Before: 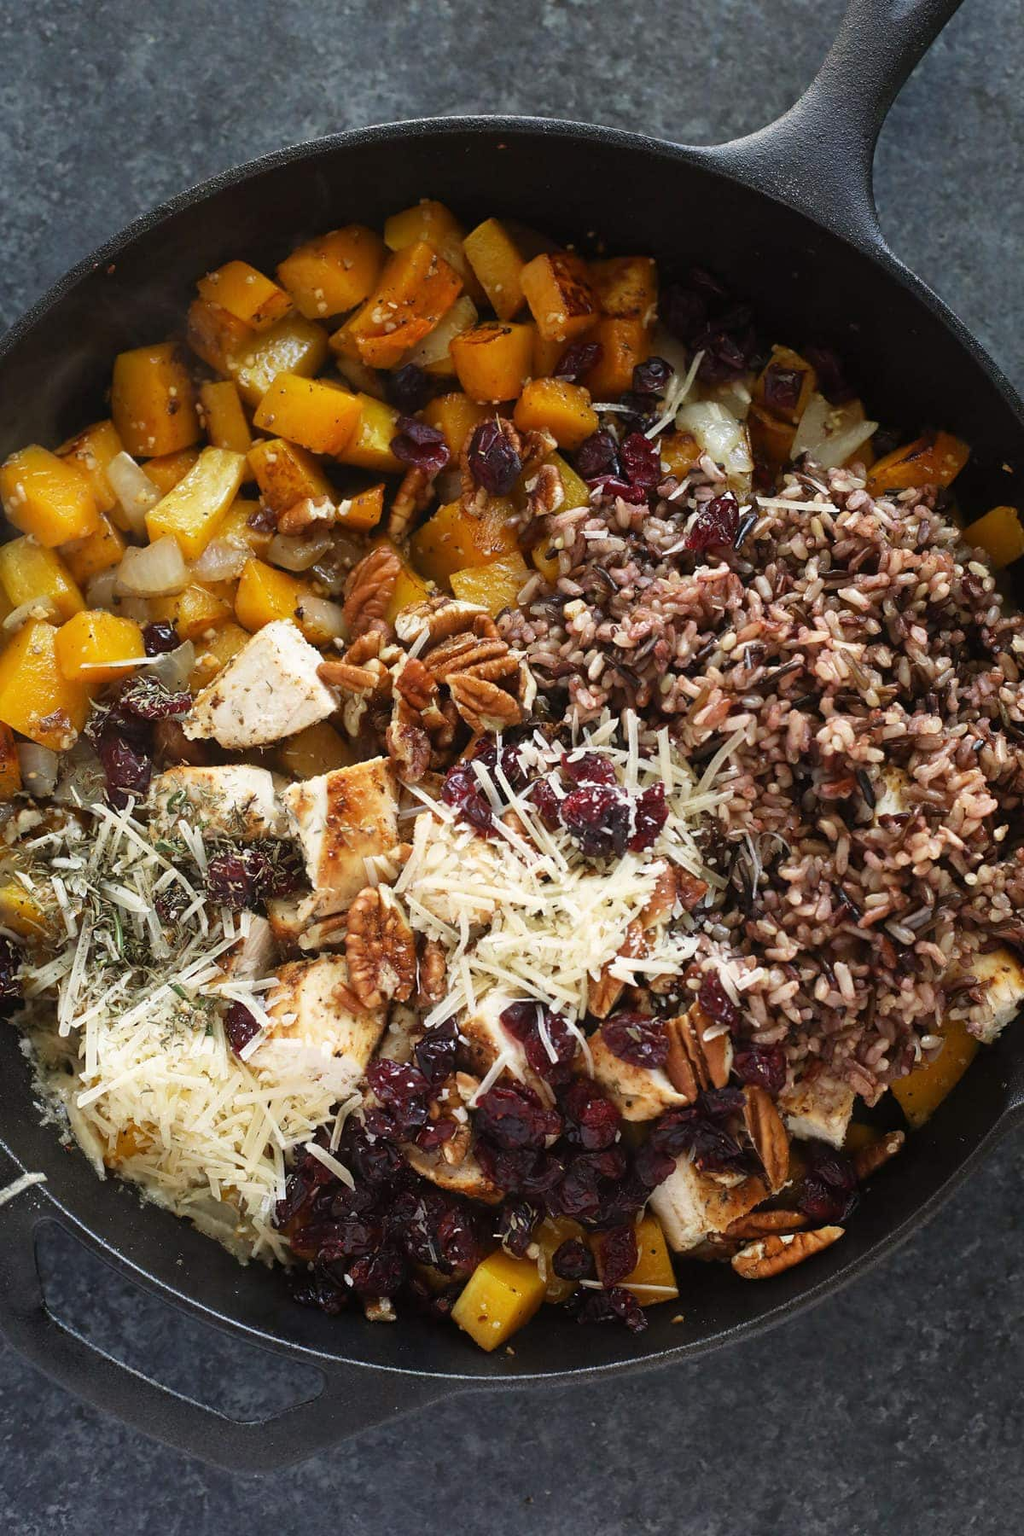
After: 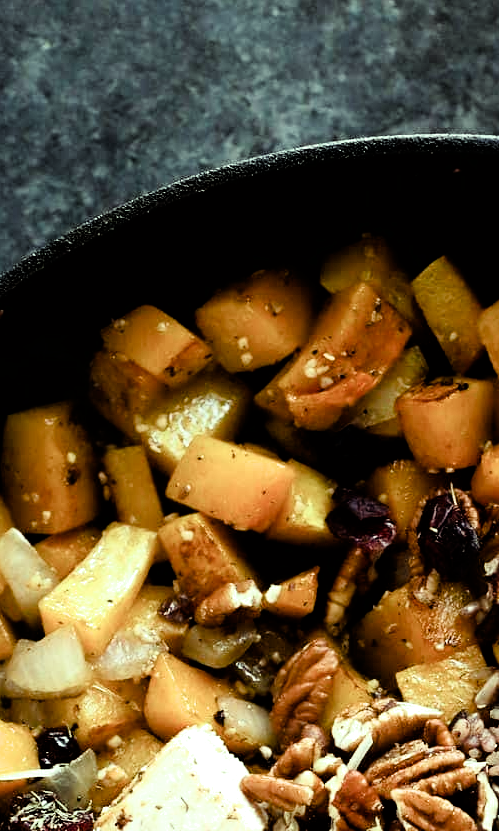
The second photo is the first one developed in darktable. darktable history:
filmic rgb: black relative exposure -3.77 EV, white relative exposure 2.39 EV, dynamic range scaling -49.88%, hardness 3.47, latitude 29.98%, contrast 1.807
crop and rotate: left 10.971%, top 0.102%, right 47.412%, bottom 53.727%
color balance rgb: highlights gain › luminance 15.178%, highlights gain › chroma 7.016%, highlights gain › hue 128.14°, perceptual saturation grading › global saturation 20%, perceptual saturation grading › highlights -49.777%, perceptual saturation grading › shadows 25.447%, global vibrance 9.934%
